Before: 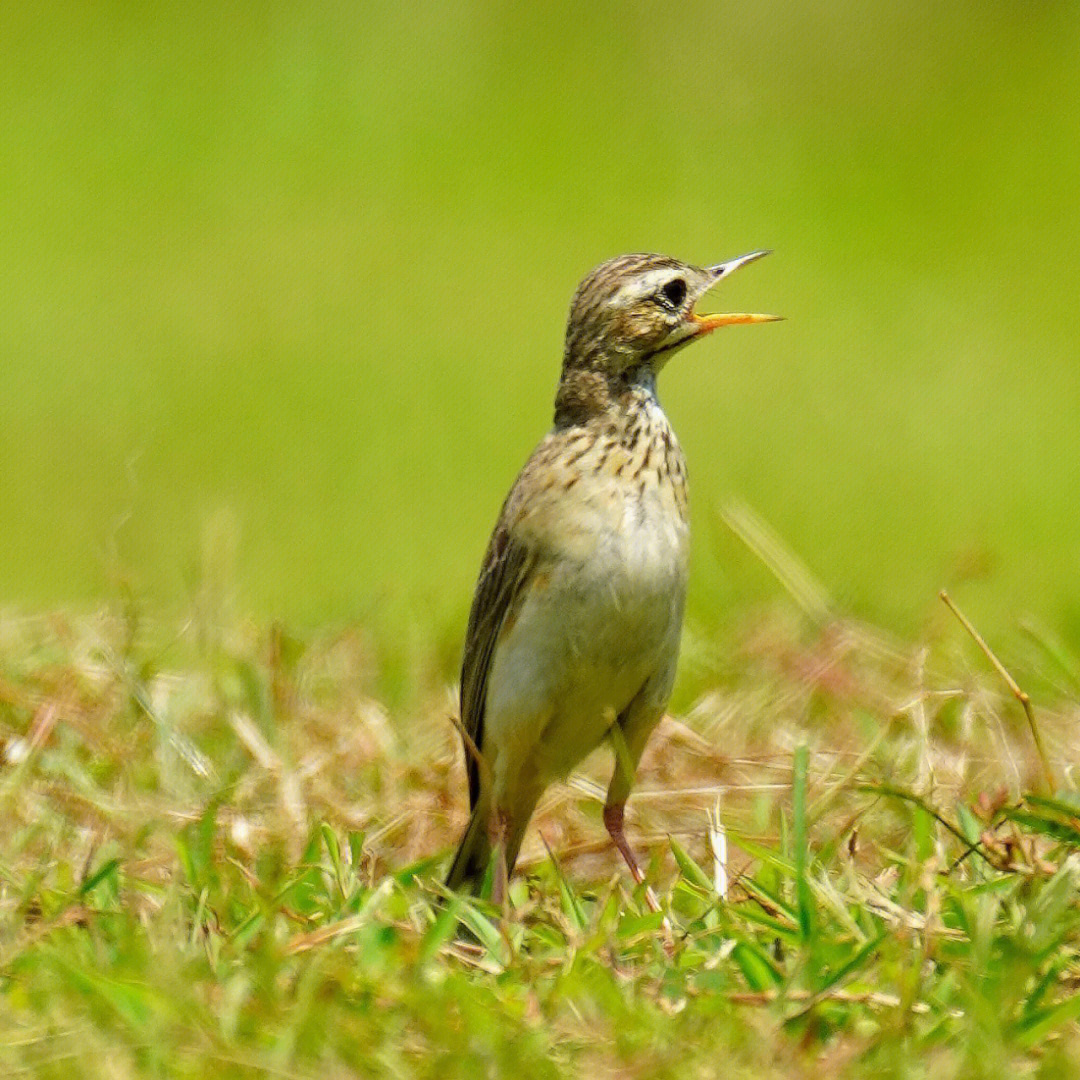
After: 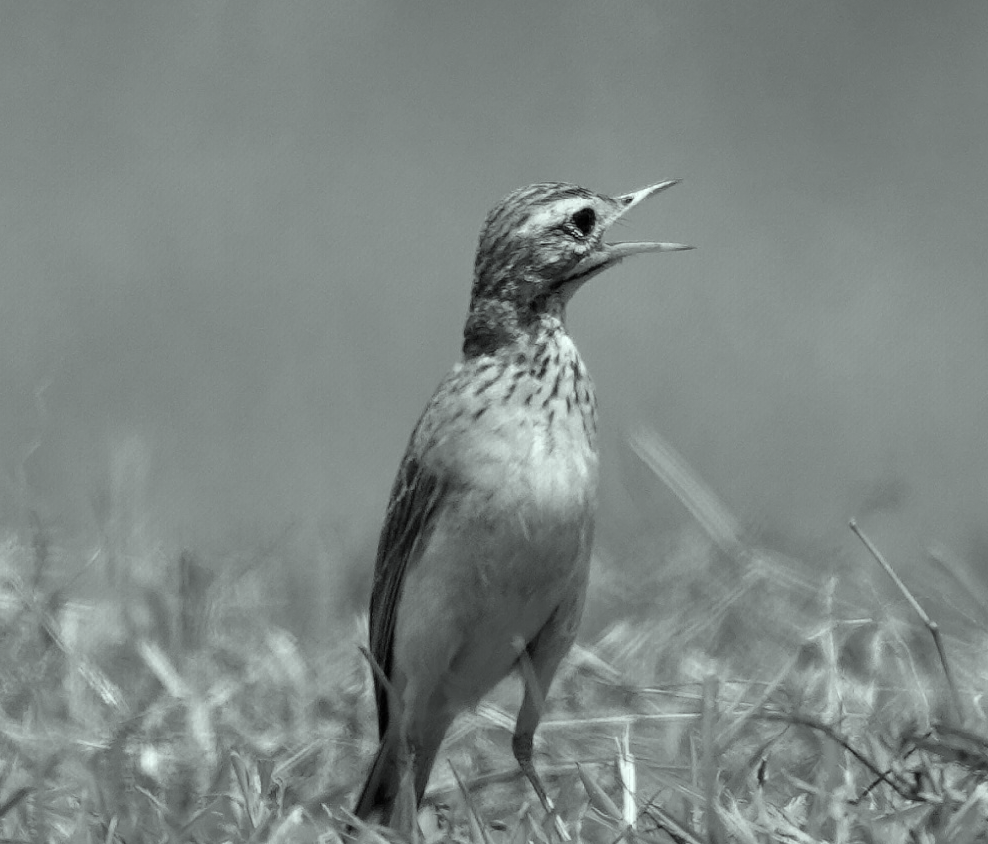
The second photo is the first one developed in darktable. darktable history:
crop: left 8.508%, top 6.605%, bottom 15.207%
color calibration: output gray [0.246, 0.254, 0.501, 0], illuminant as shot in camera, x 0.37, y 0.382, temperature 4314.19 K
color correction: highlights a* -6.37, highlights b* 0.556
